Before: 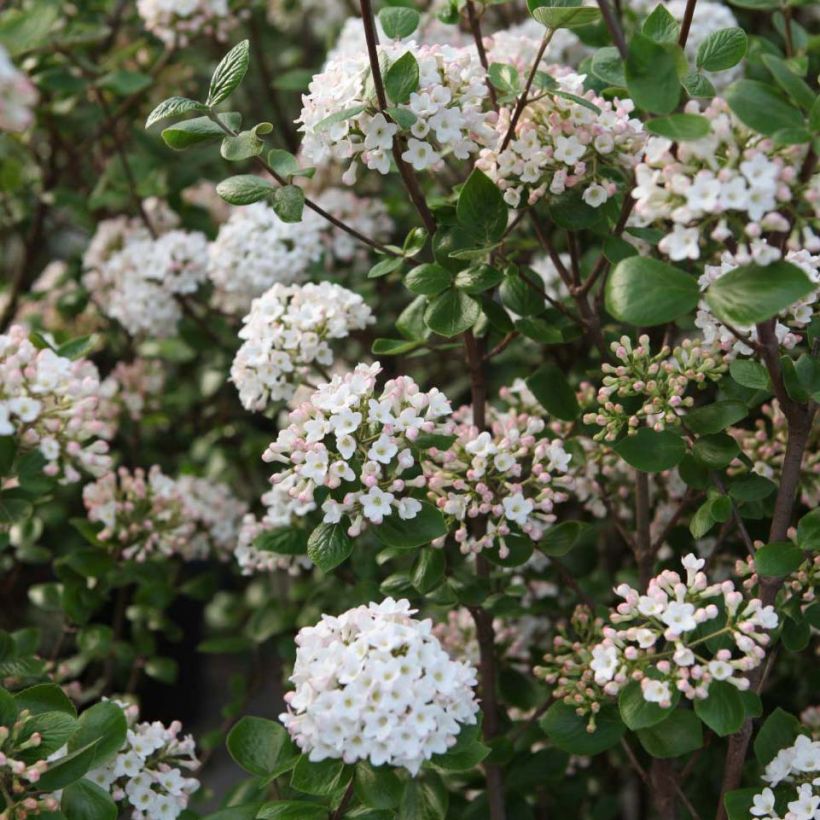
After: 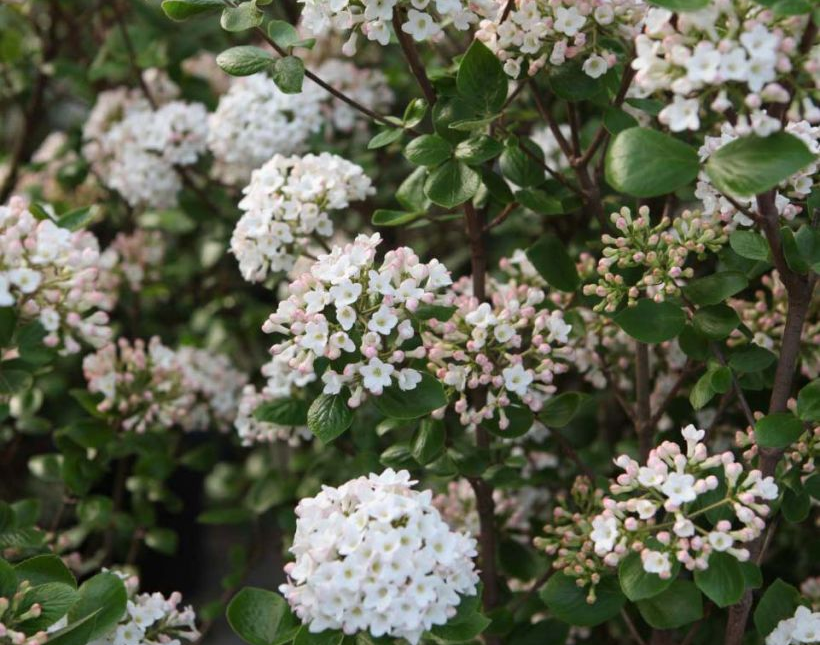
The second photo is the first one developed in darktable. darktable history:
crop and rotate: top 15.765%, bottom 5.502%
